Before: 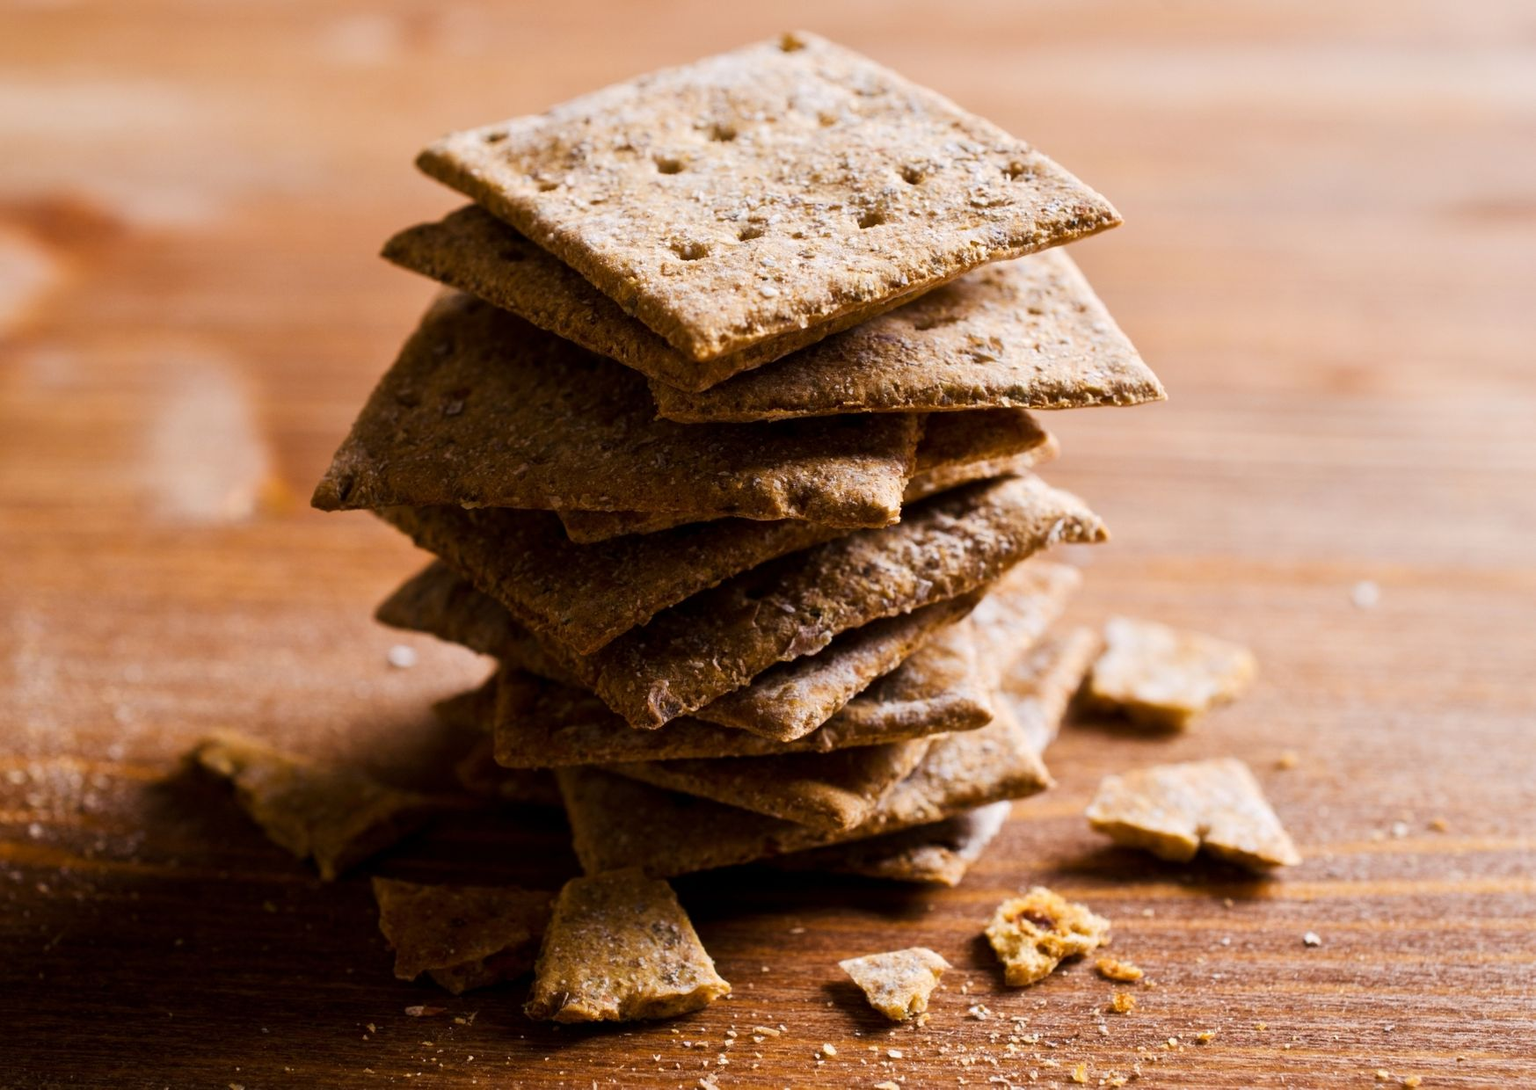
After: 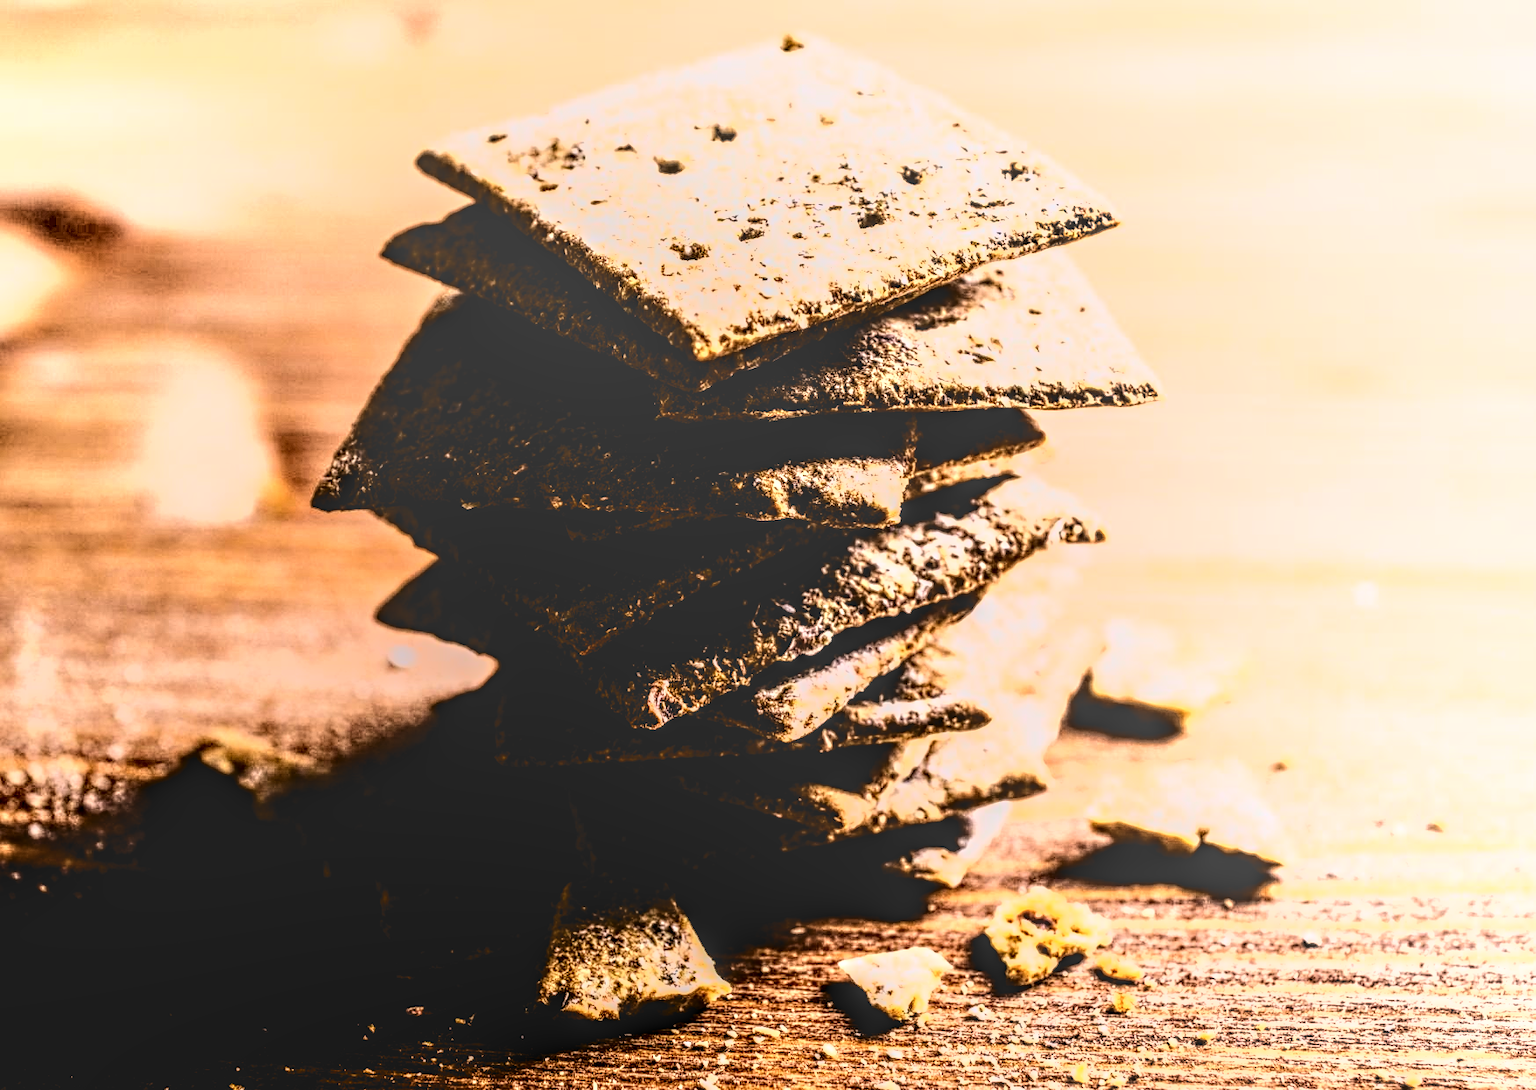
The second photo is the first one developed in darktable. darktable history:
exposure: compensate highlight preservation false
contrast brightness saturation: contrast 0.28
local contrast: highlights 0%, shadows 0%, detail 300%, midtone range 0.3
tone curve: curves: ch0 [(0, 0) (0.003, 0.001) (0.011, 0.004) (0.025, 0.008) (0.044, 0.015) (0.069, 0.022) (0.1, 0.031) (0.136, 0.052) (0.177, 0.101) (0.224, 0.181) (0.277, 0.289) (0.335, 0.418) (0.399, 0.541) (0.468, 0.65) (0.543, 0.739) (0.623, 0.817) (0.709, 0.882) (0.801, 0.919) (0.898, 0.958) (1, 1)], color space Lab, independent channels, preserve colors none
shadows and highlights: highlights color adjustment 0%, low approximation 0.01, soften with gaussian
tone equalizer: -8 EV -0.75 EV, -7 EV -0.7 EV, -6 EV -0.6 EV, -5 EV -0.4 EV, -3 EV 0.4 EV, -2 EV 0.6 EV, -1 EV 0.7 EV, +0 EV 0.75 EV, edges refinement/feathering 500, mask exposure compensation -1.57 EV, preserve details no
levels: levels [0.016, 0.484, 0.953]
